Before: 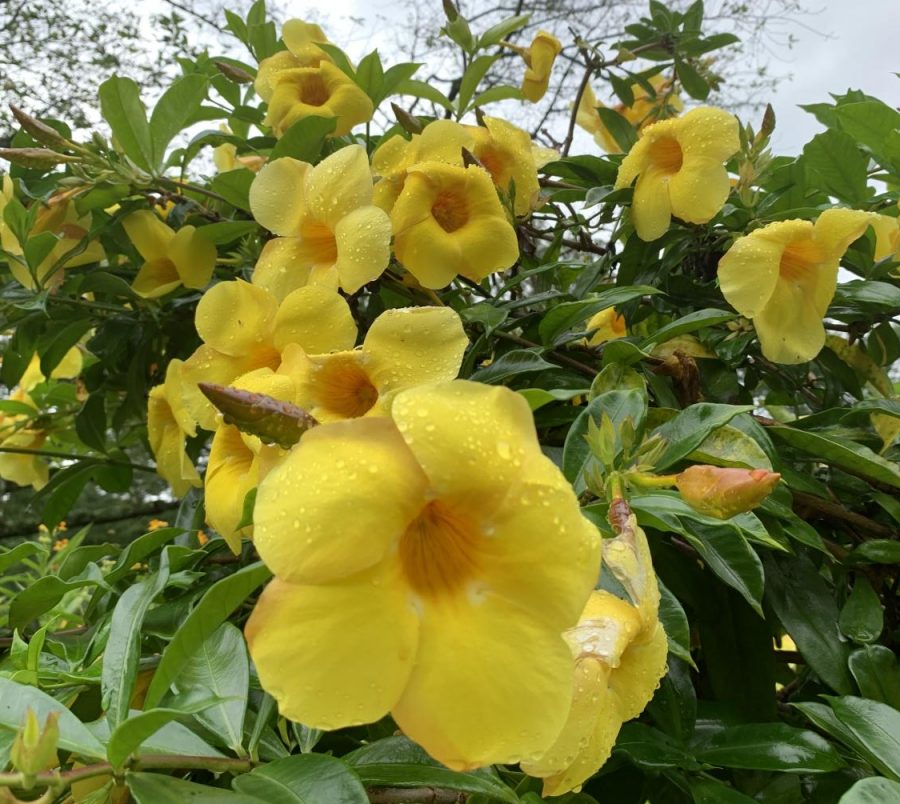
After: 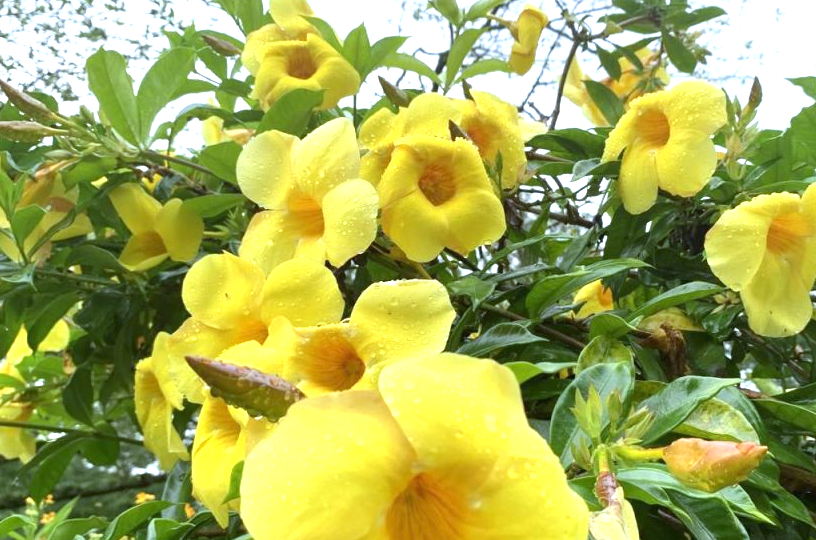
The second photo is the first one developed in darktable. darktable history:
white balance: red 0.931, blue 1.11
crop: left 1.509%, top 3.452%, right 7.696%, bottom 28.452%
exposure: black level correction 0, exposure 1.1 EV, compensate highlight preservation false
